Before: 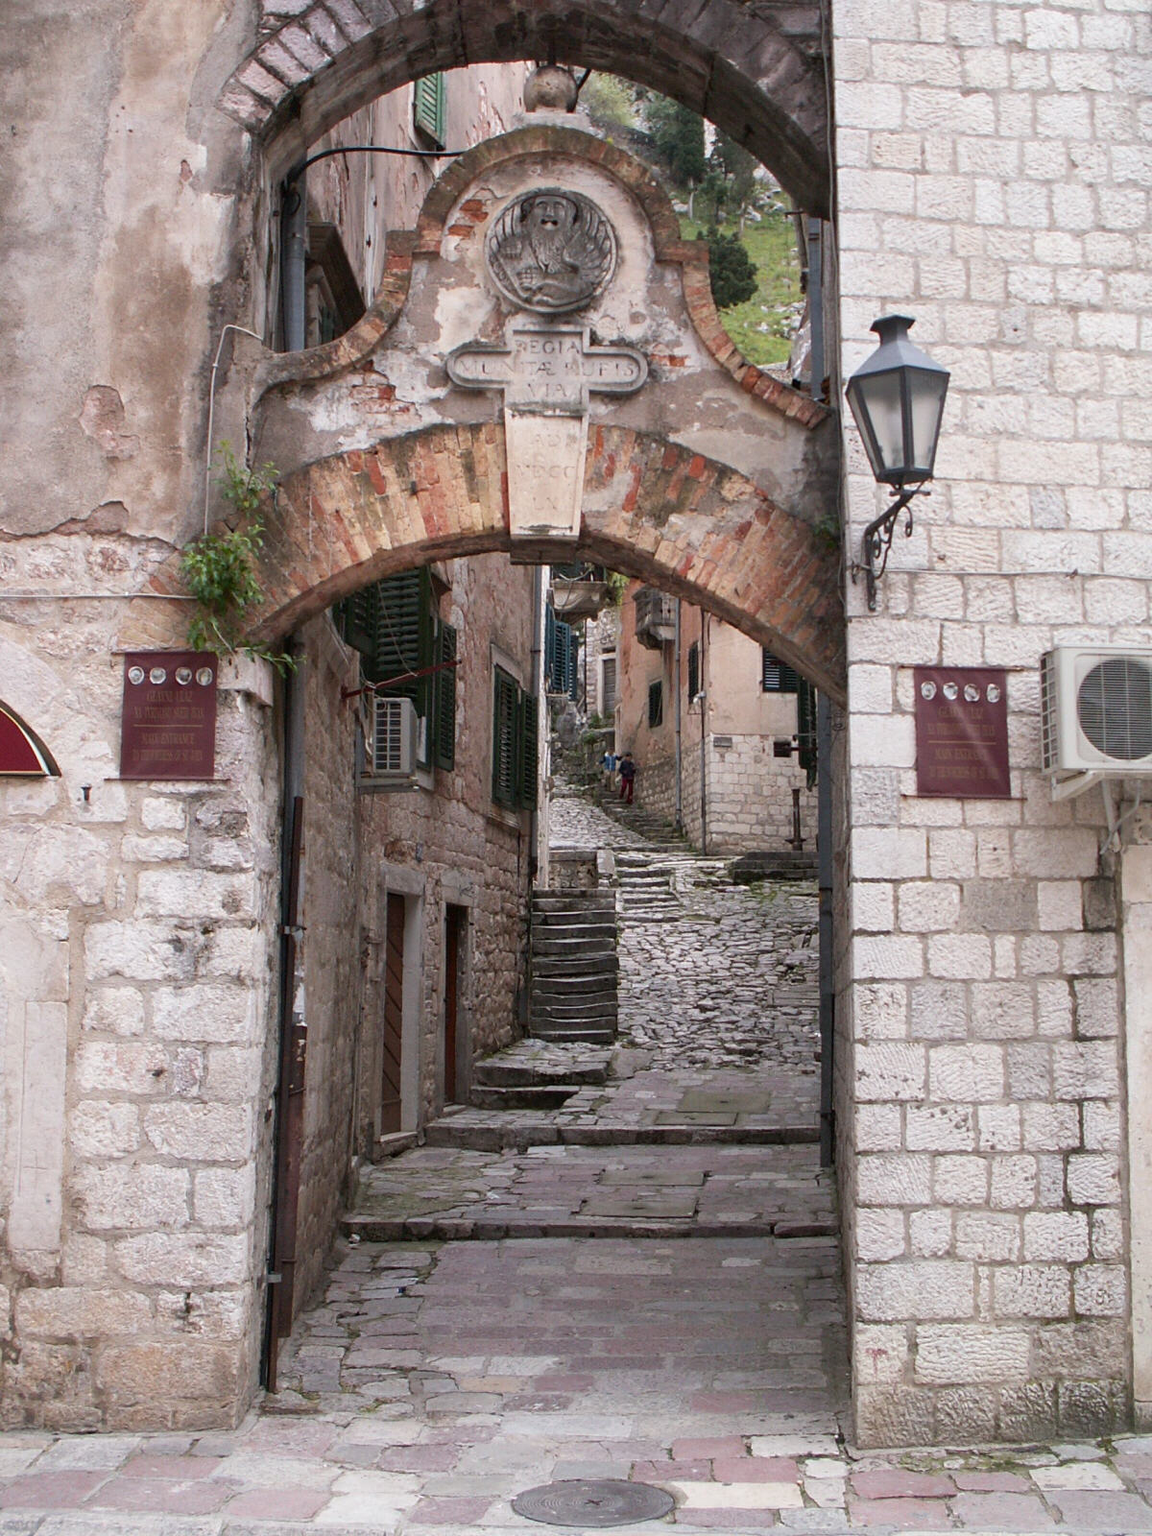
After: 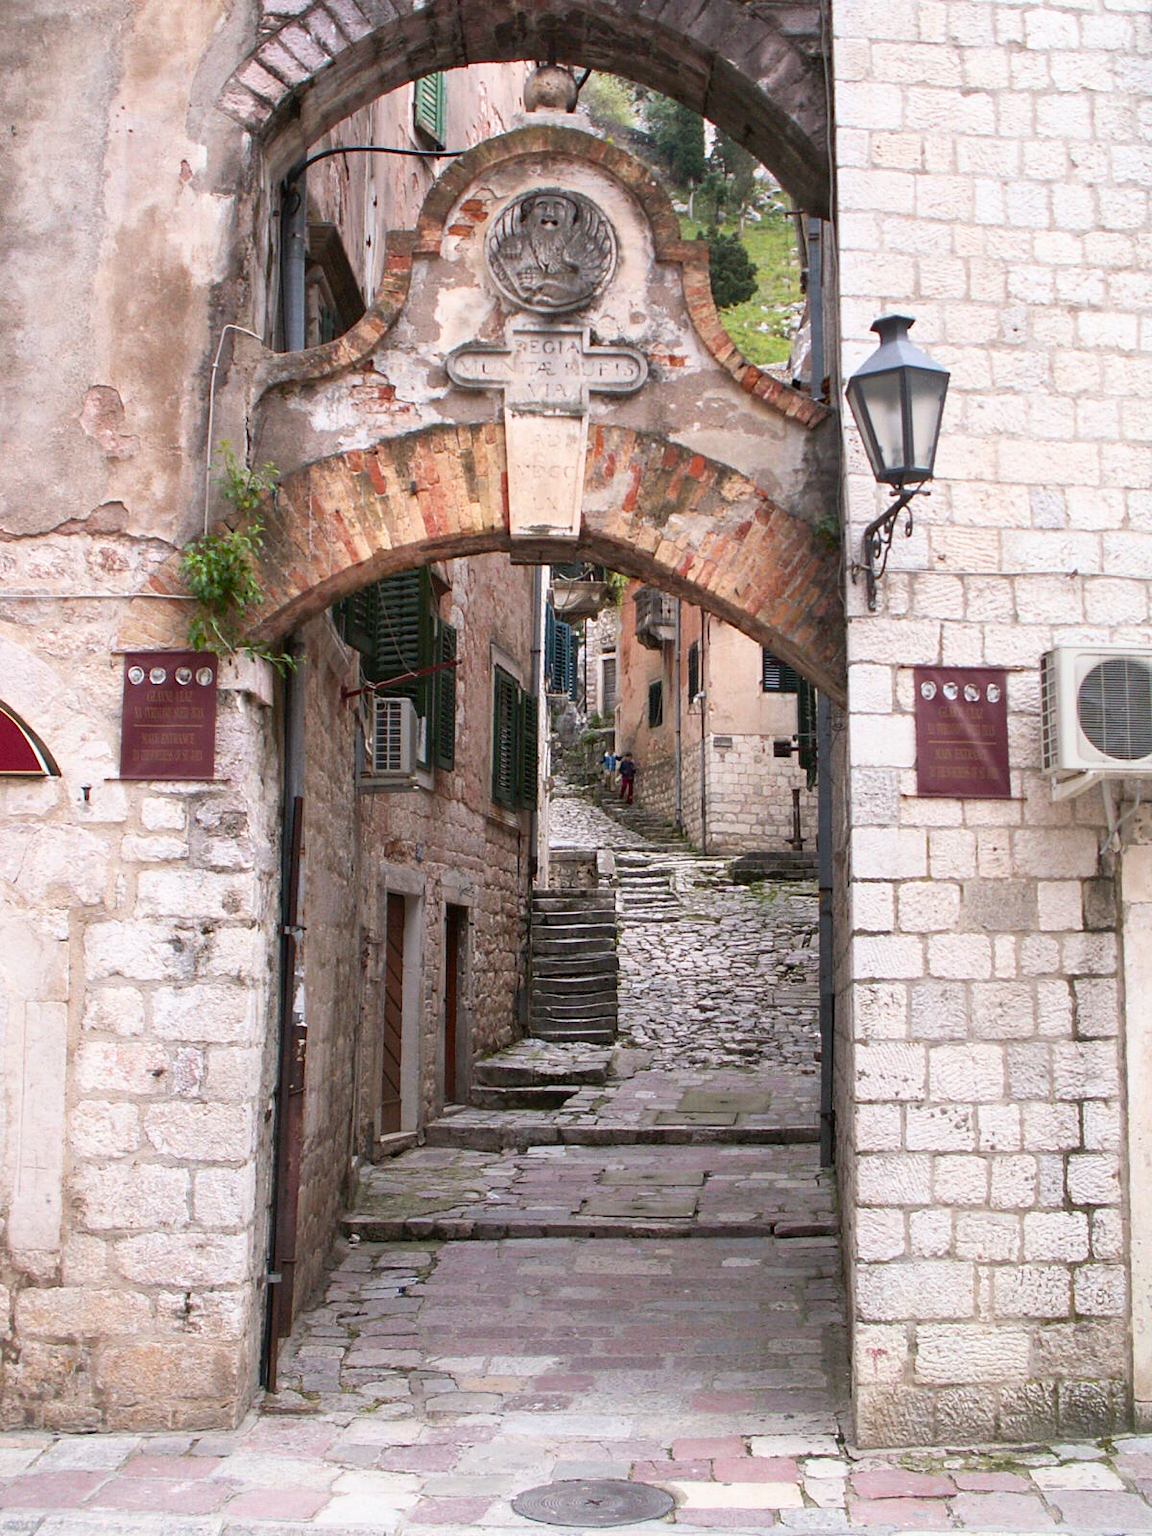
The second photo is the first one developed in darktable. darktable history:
color balance rgb: perceptual saturation grading › global saturation 20%, global vibrance 10%
base curve: curves: ch0 [(0, 0) (0.666, 0.806) (1, 1)]
shadows and highlights: shadows -10, white point adjustment 1.5, highlights 10
